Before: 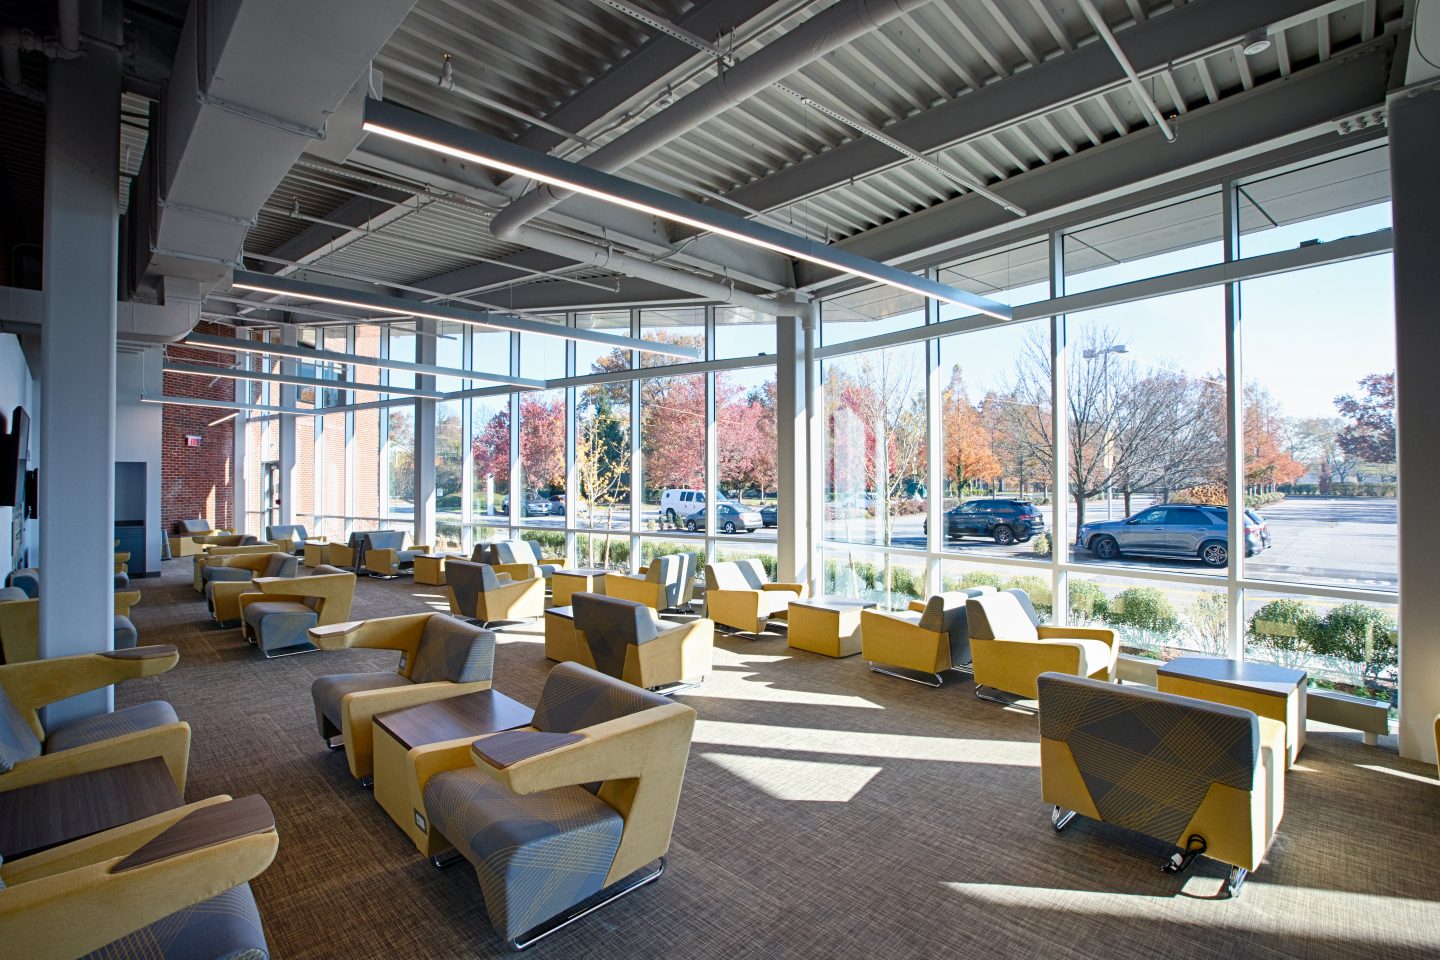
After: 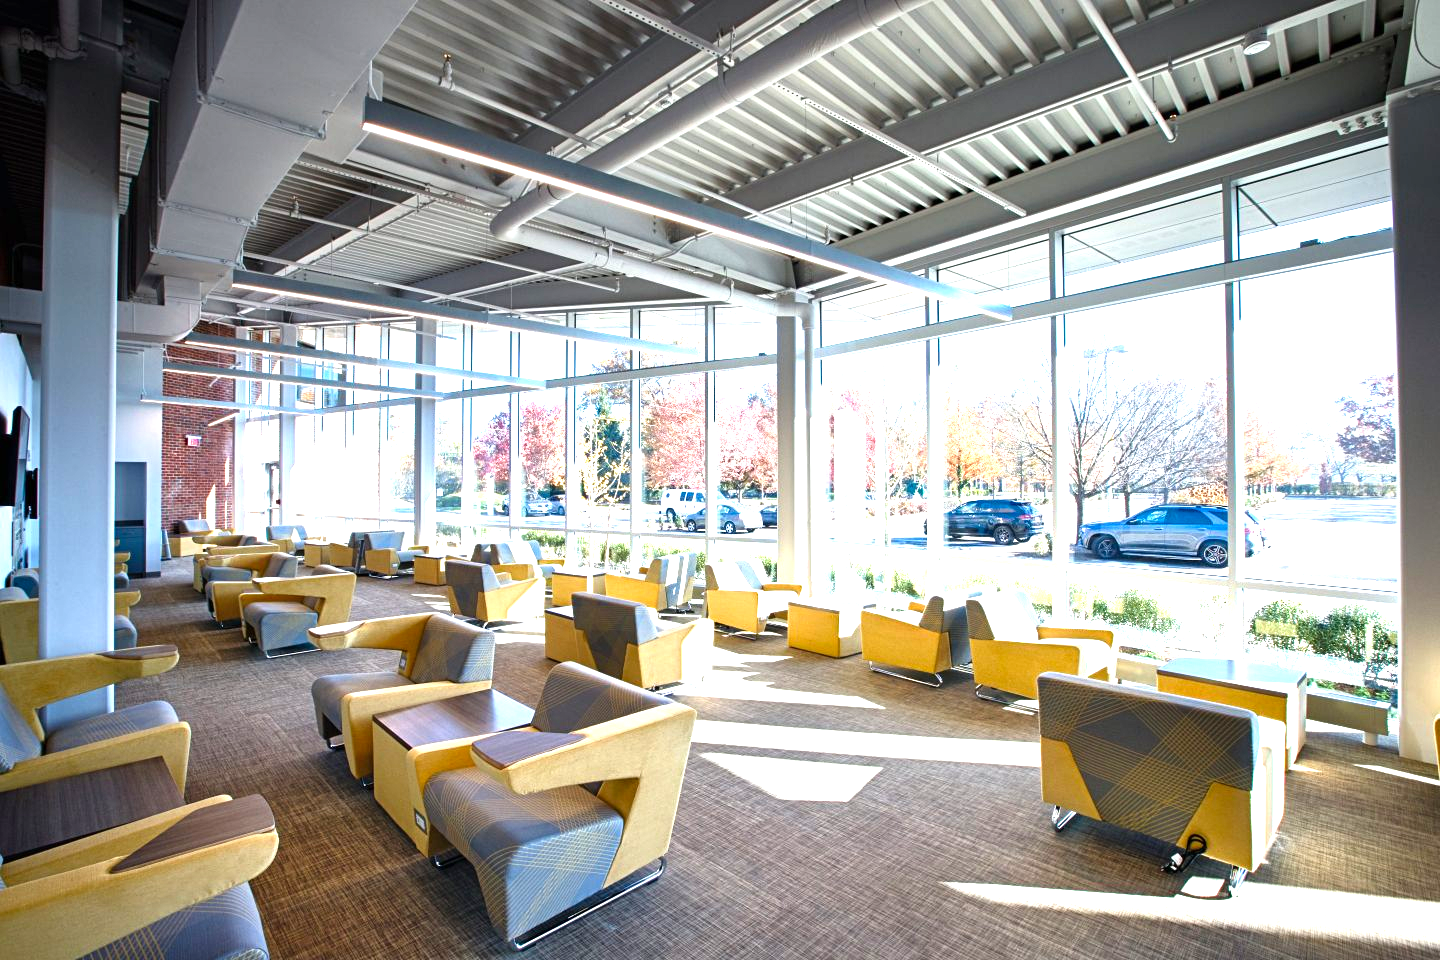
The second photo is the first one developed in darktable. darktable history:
levels: levels [0, 0.374, 0.749]
exposure: exposure 0.3 EV, compensate highlight preservation false
